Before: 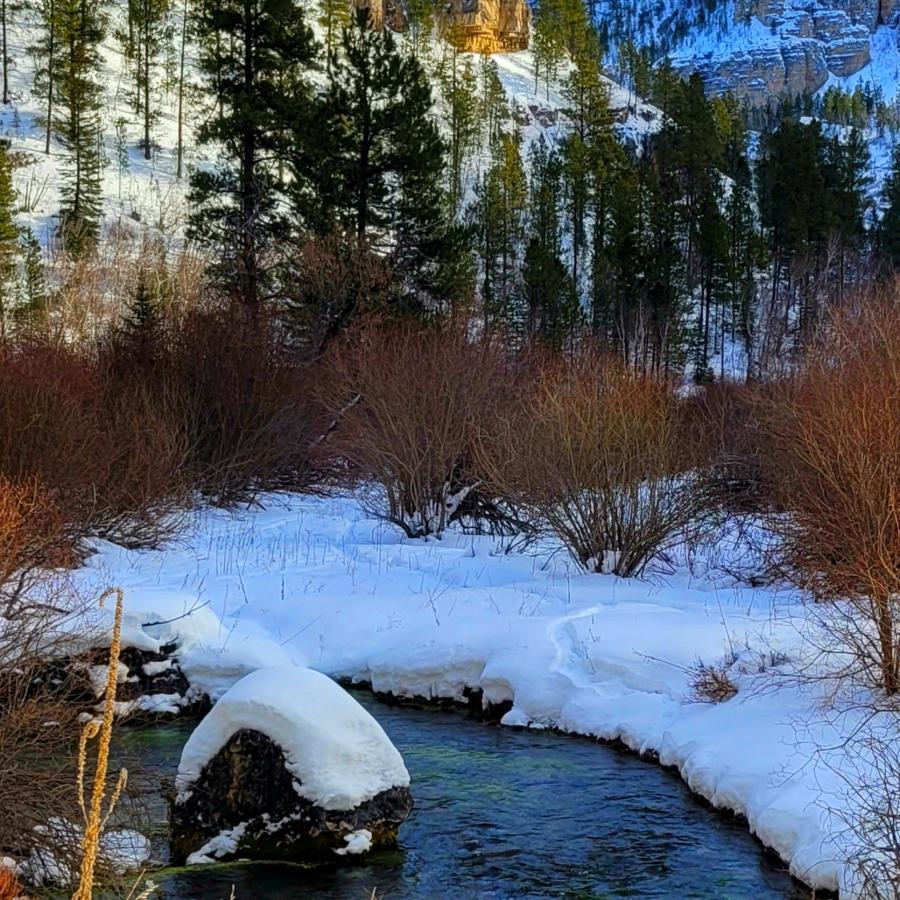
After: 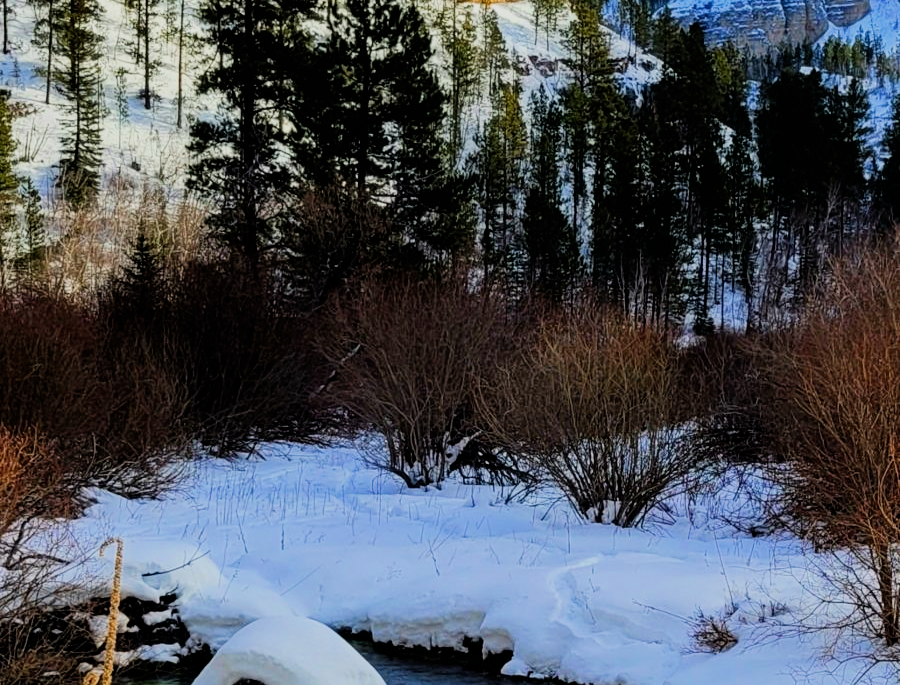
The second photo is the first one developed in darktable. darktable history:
crop: top 5.635%, bottom 18.207%
tone equalizer: -8 EV 0.041 EV
filmic rgb: black relative exposure -7.49 EV, white relative exposure 5 EV, hardness 3.31, contrast 1.297
